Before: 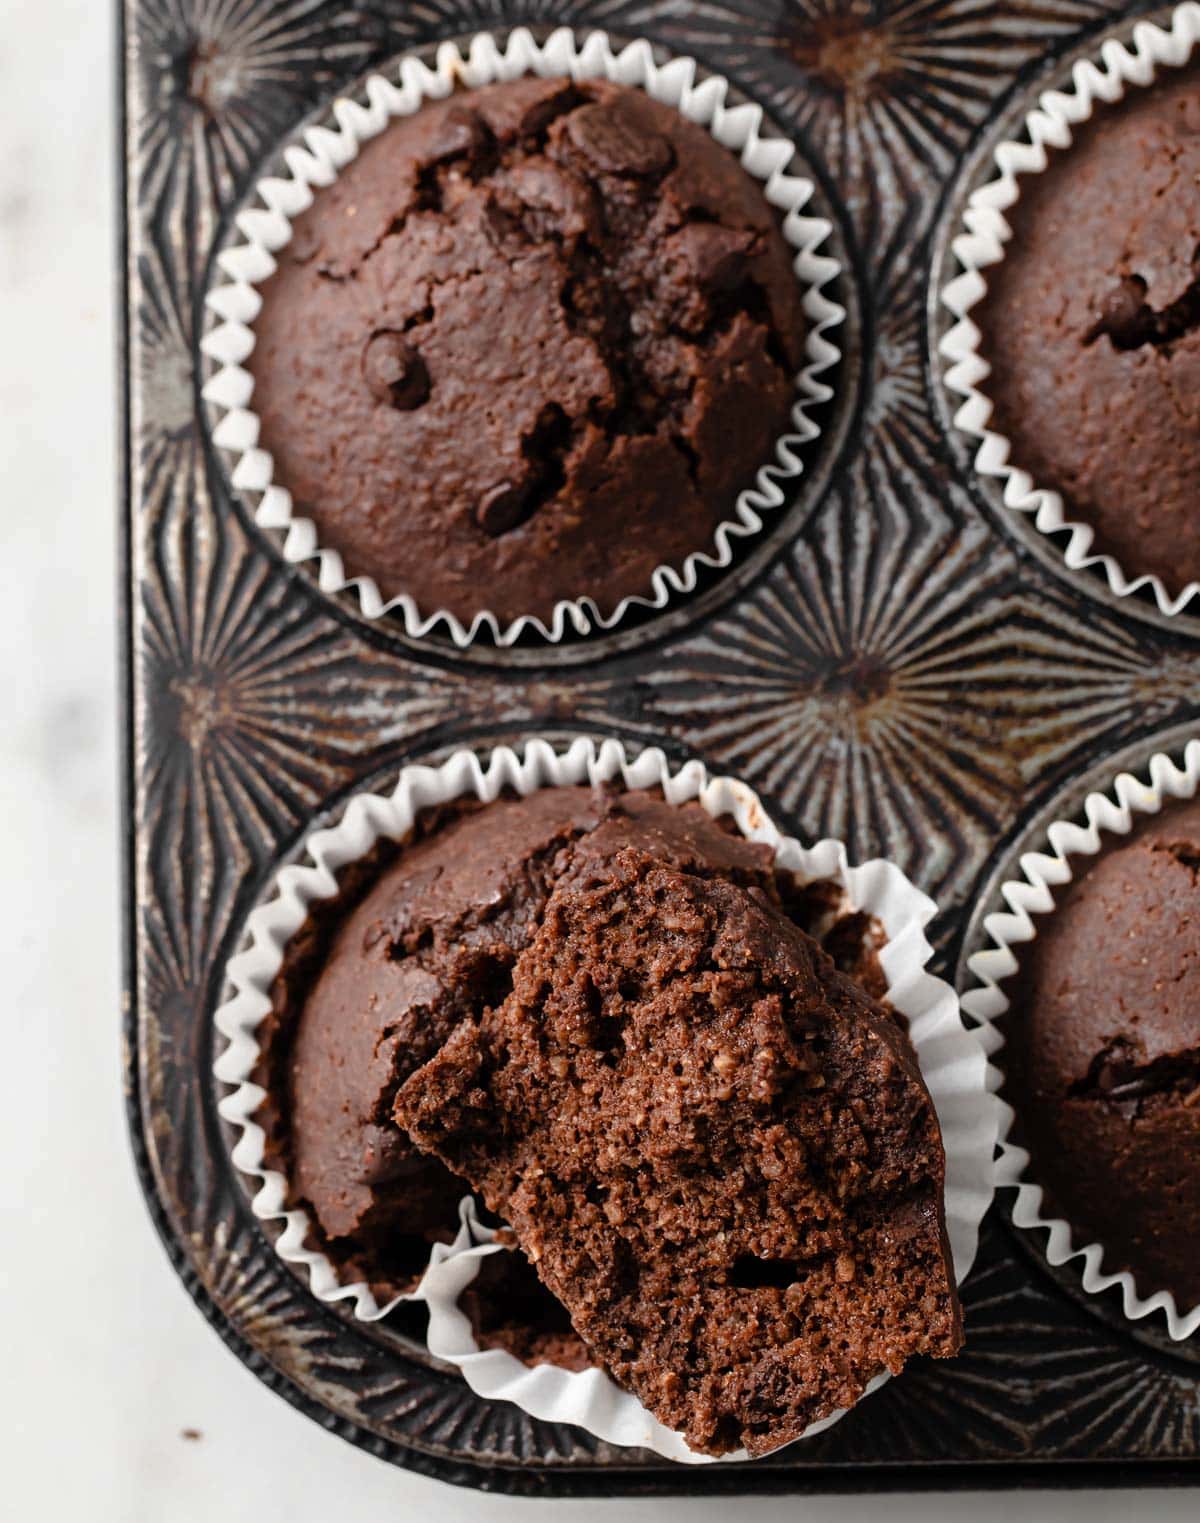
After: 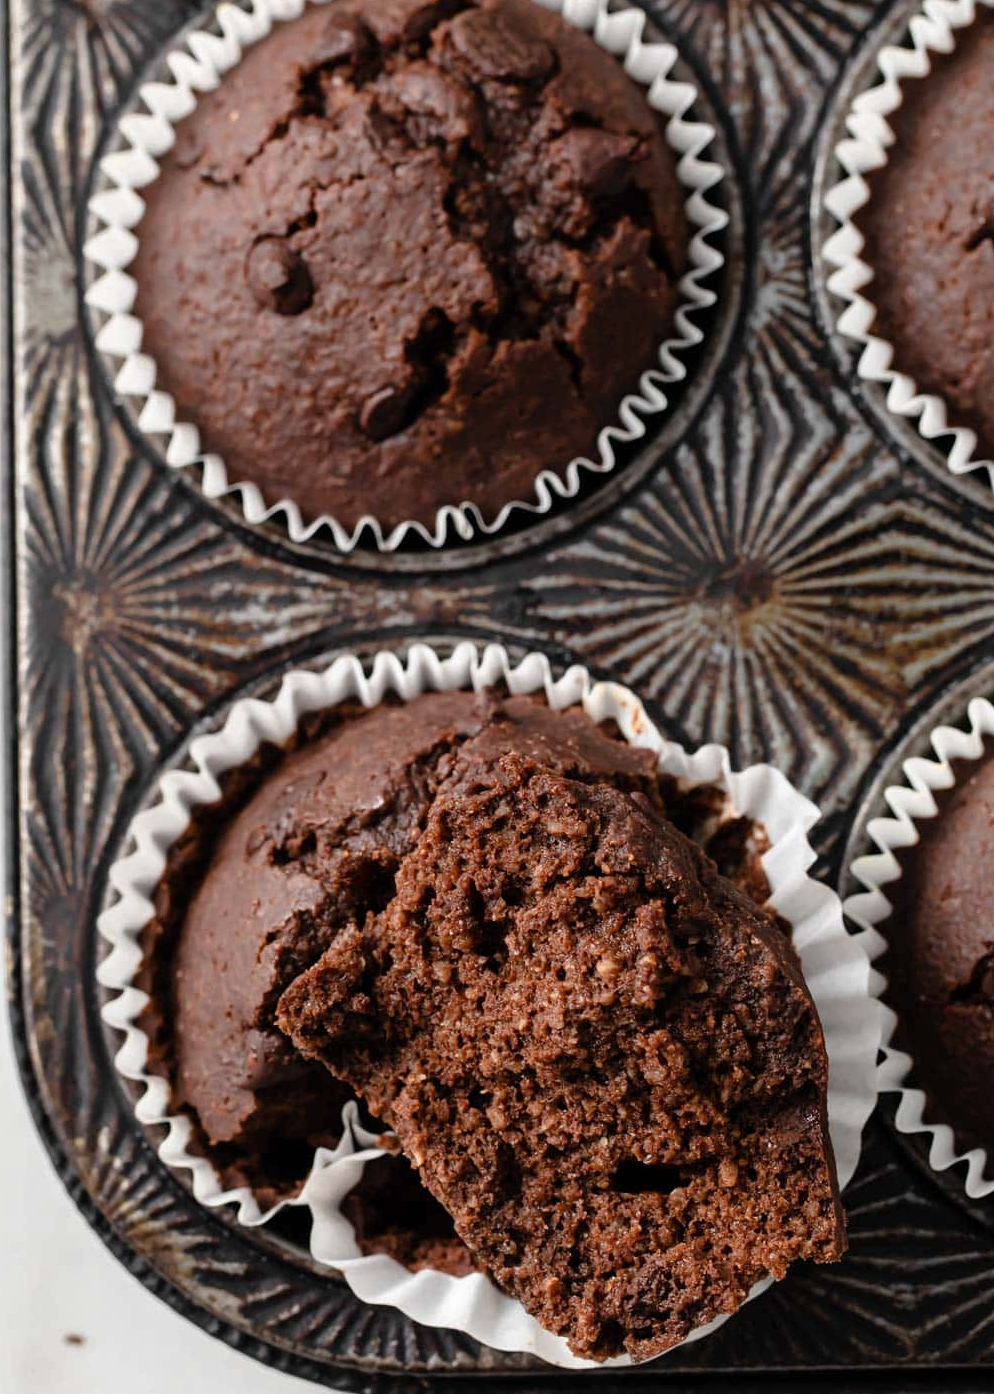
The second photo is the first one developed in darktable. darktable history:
crop: left 9.807%, top 6.259%, right 7.334%, bottom 2.177%
shadows and highlights: radius 337.17, shadows 29.01, soften with gaussian
